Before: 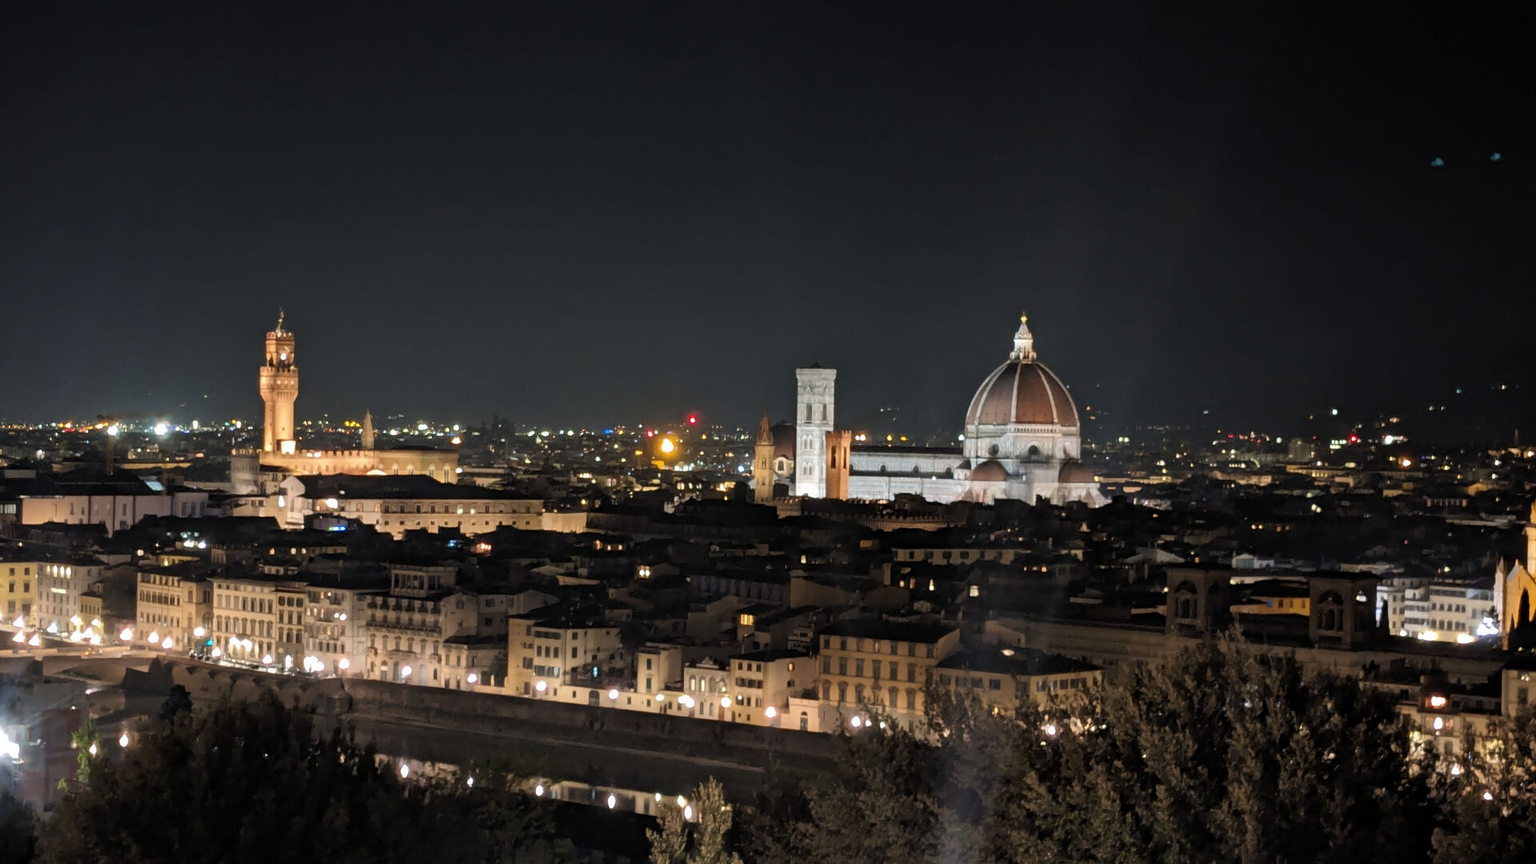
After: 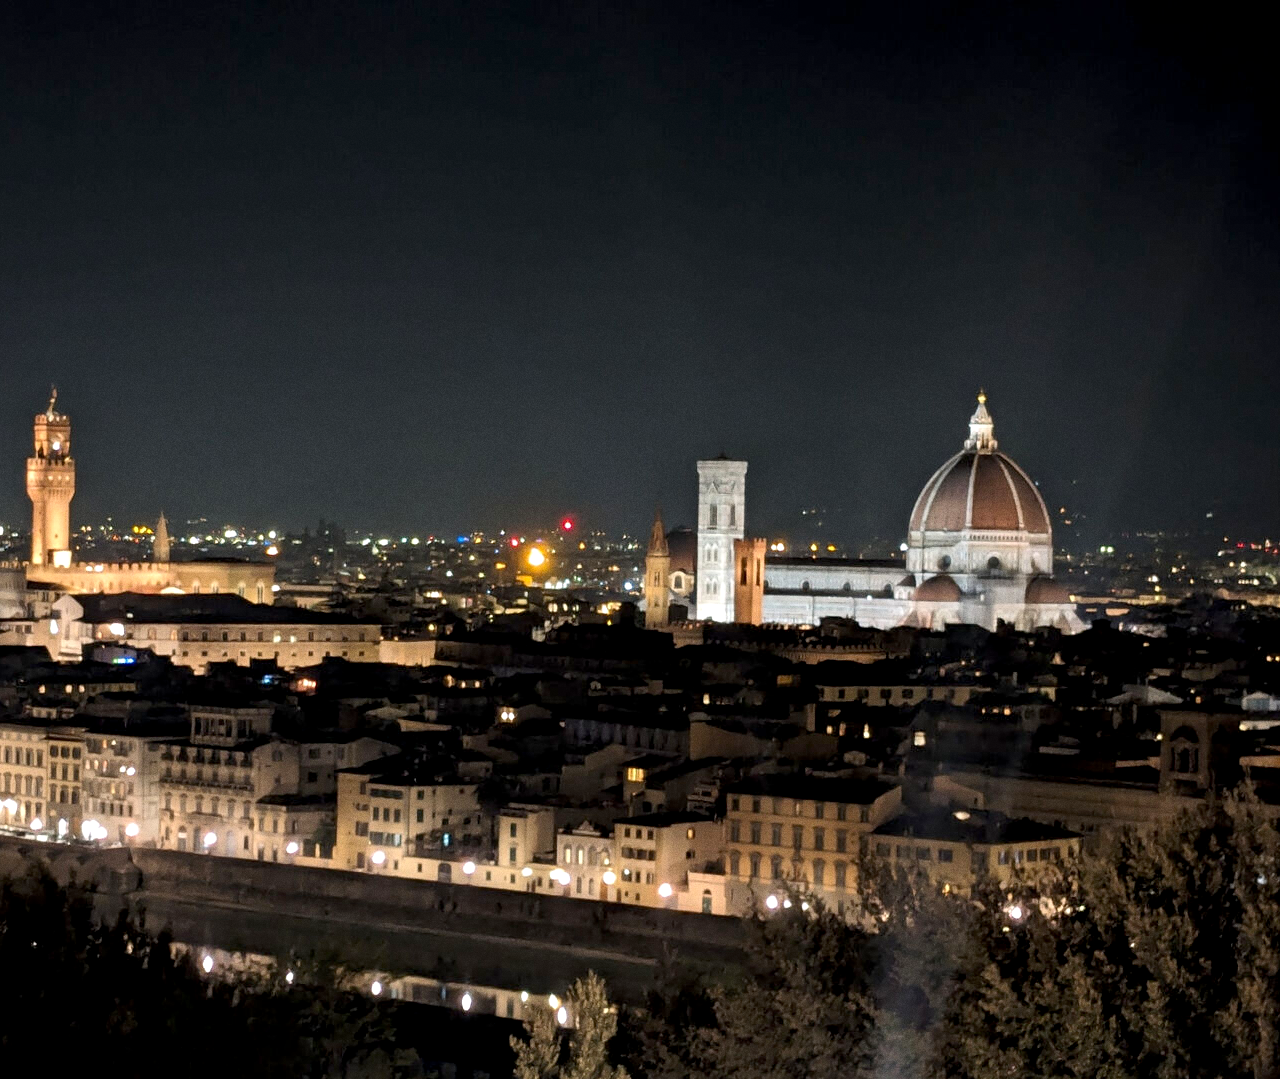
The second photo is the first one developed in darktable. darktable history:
crop and rotate: left 15.546%, right 17.787%
grain: coarseness 0.09 ISO
exposure: black level correction 0.005, exposure 0.286 EV, compensate highlight preservation false
